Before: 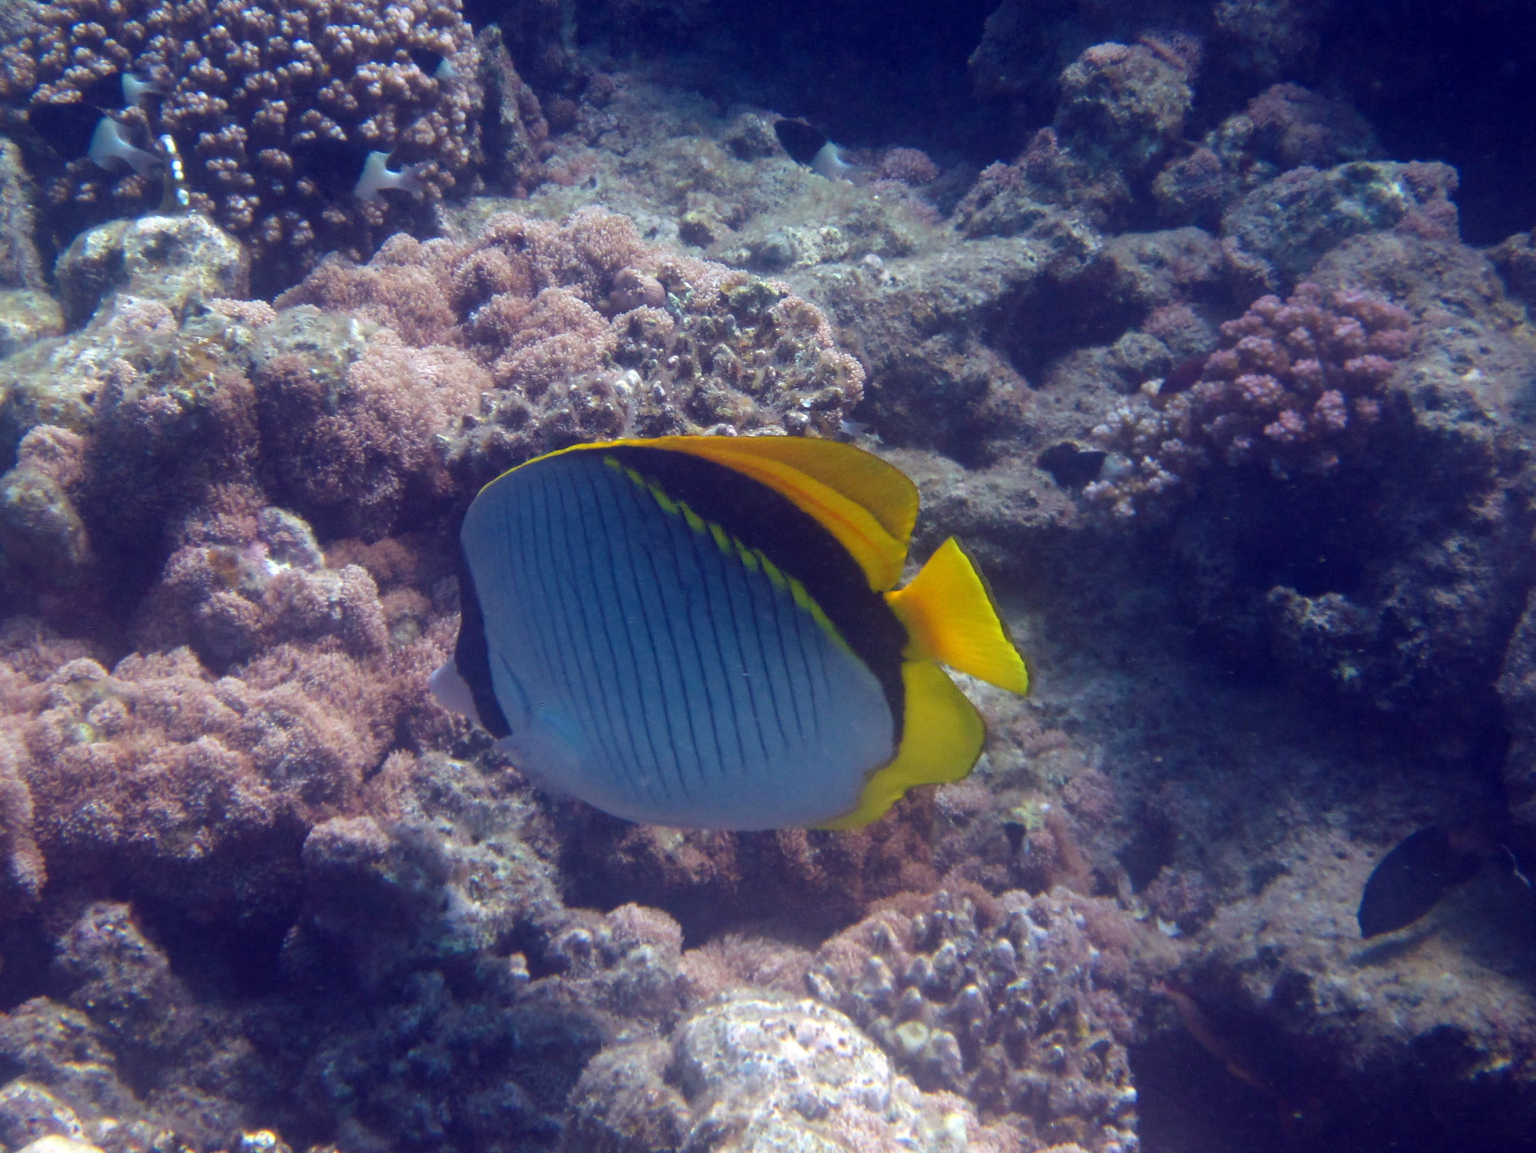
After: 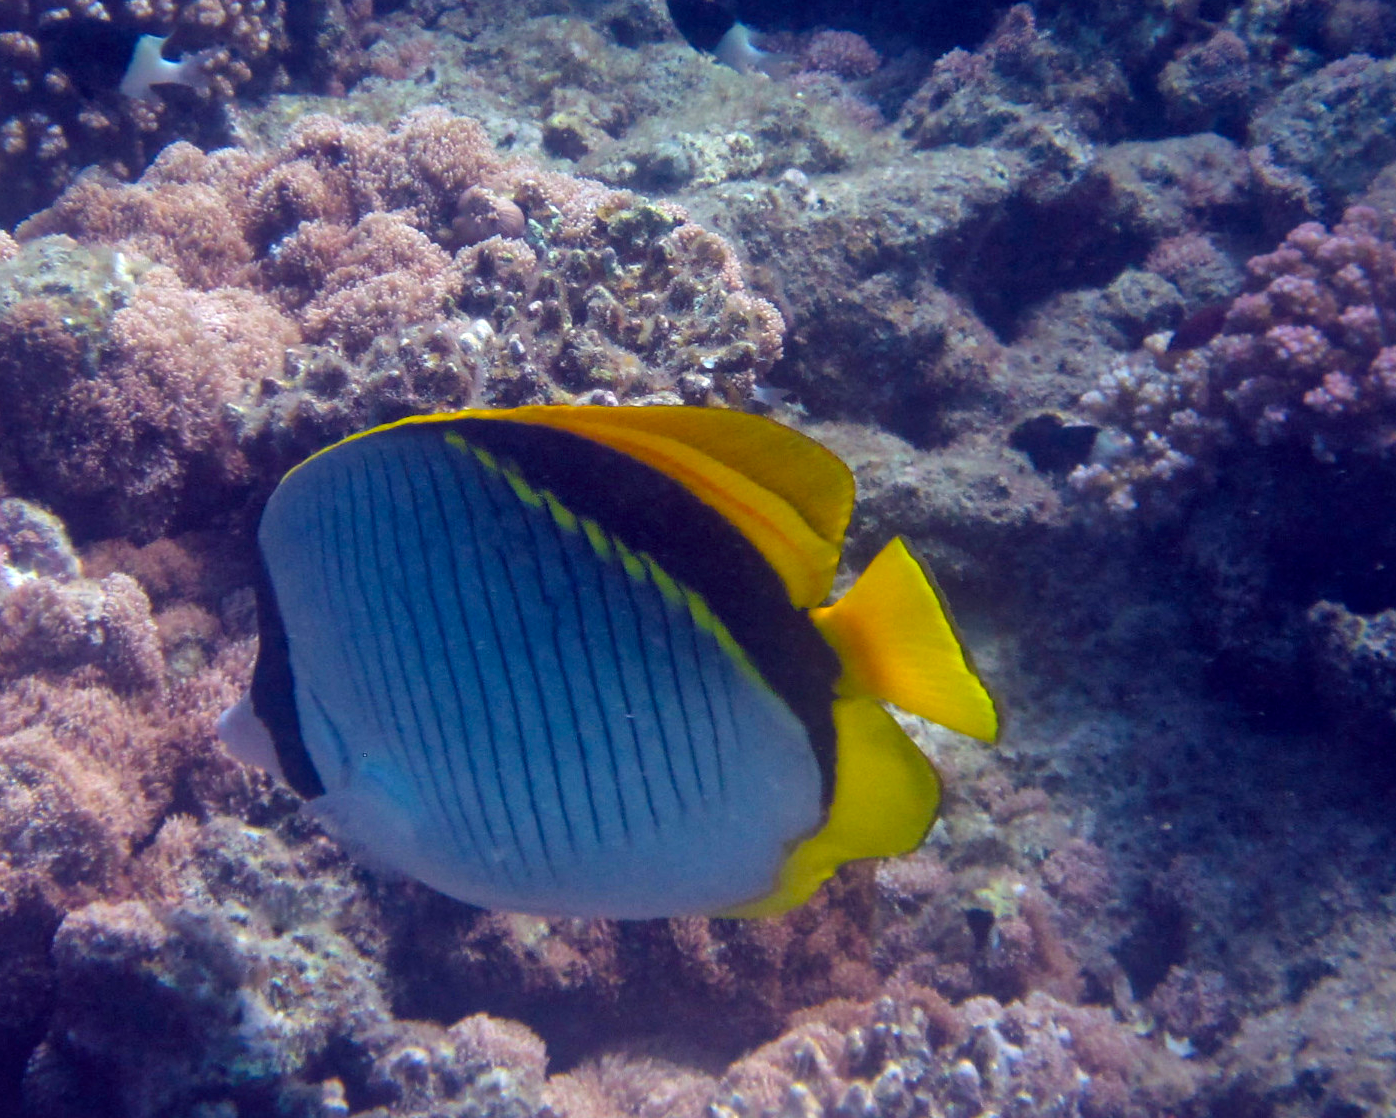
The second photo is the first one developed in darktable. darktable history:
crop and rotate: left 17.068%, top 10.825%, right 13.05%, bottom 14.629%
color balance rgb: perceptual saturation grading › global saturation 29.695%
local contrast: mode bilateral grid, contrast 19, coarseness 51, detail 132%, midtone range 0.2
